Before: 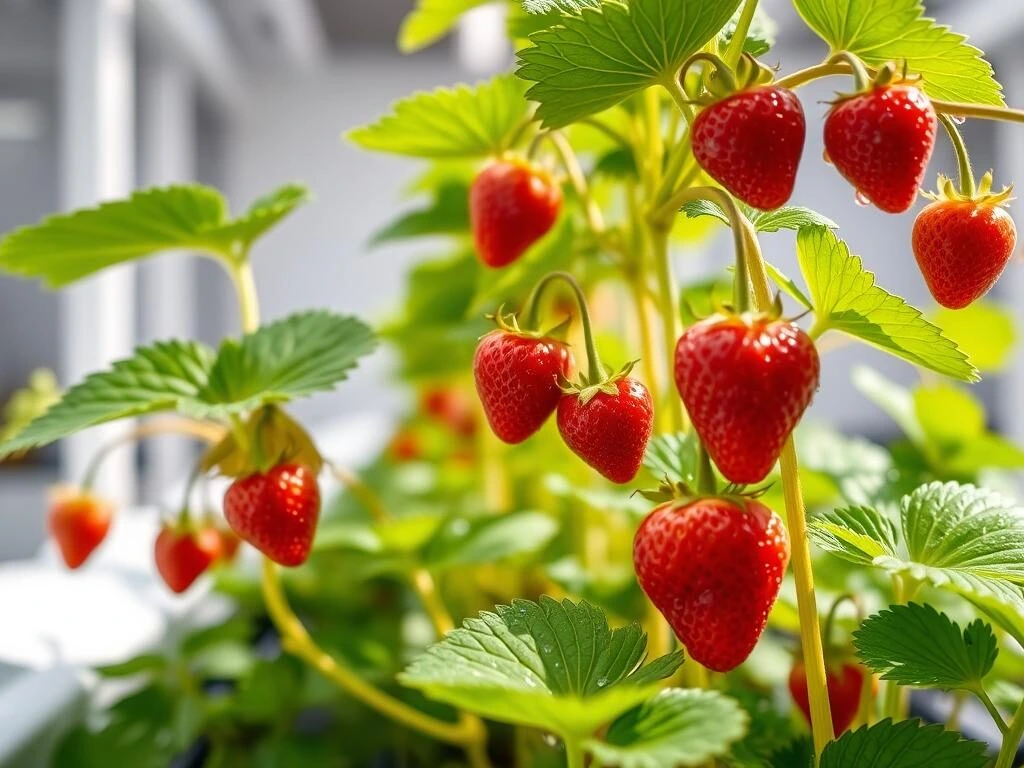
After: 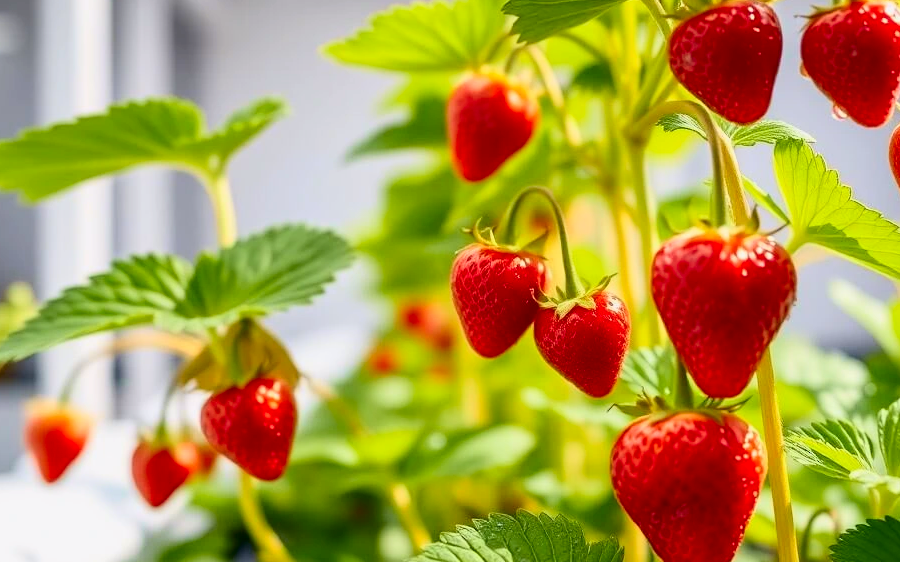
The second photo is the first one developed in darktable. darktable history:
crop and rotate: left 2.294%, top 11.215%, right 9.734%, bottom 15.54%
tone curve: curves: ch0 [(0, 0.011) (0.139, 0.106) (0.295, 0.271) (0.499, 0.523) (0.739, 0.782) (0.857, 0.879) (1, 0.967)]; ch1 [(0, 0) (0.272, 0.249) (0.39, 0.379) (0.469, 0.456) (0.495, 0.497) (0.524, 0.53) (0.588, 0.62) (0.725, 0.779) (1, 1)]; ch2 [(0, 0) (0.125, 0.089) (0.35, 0.317) (0.437, 0.42) (0.502, 0.499) (0.533, 0.553) (0.599, 0.638) (1, 1)], color space Lab, independent channels
